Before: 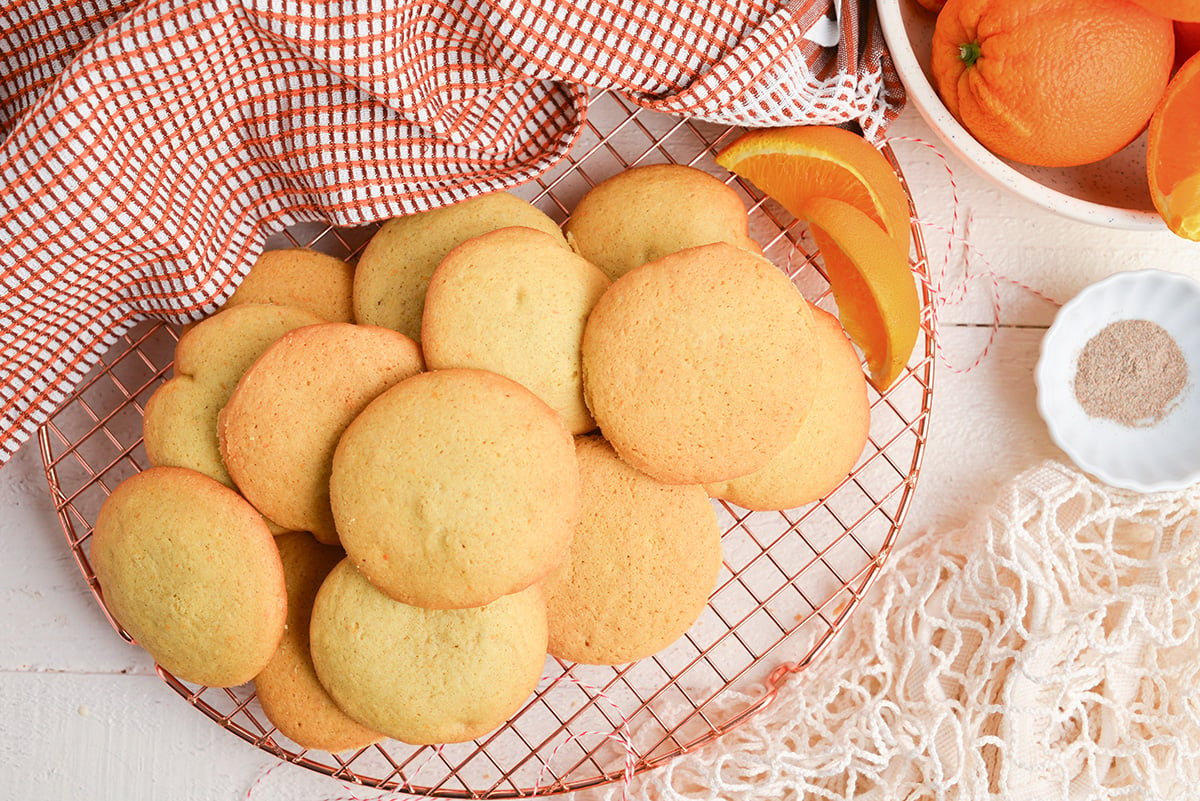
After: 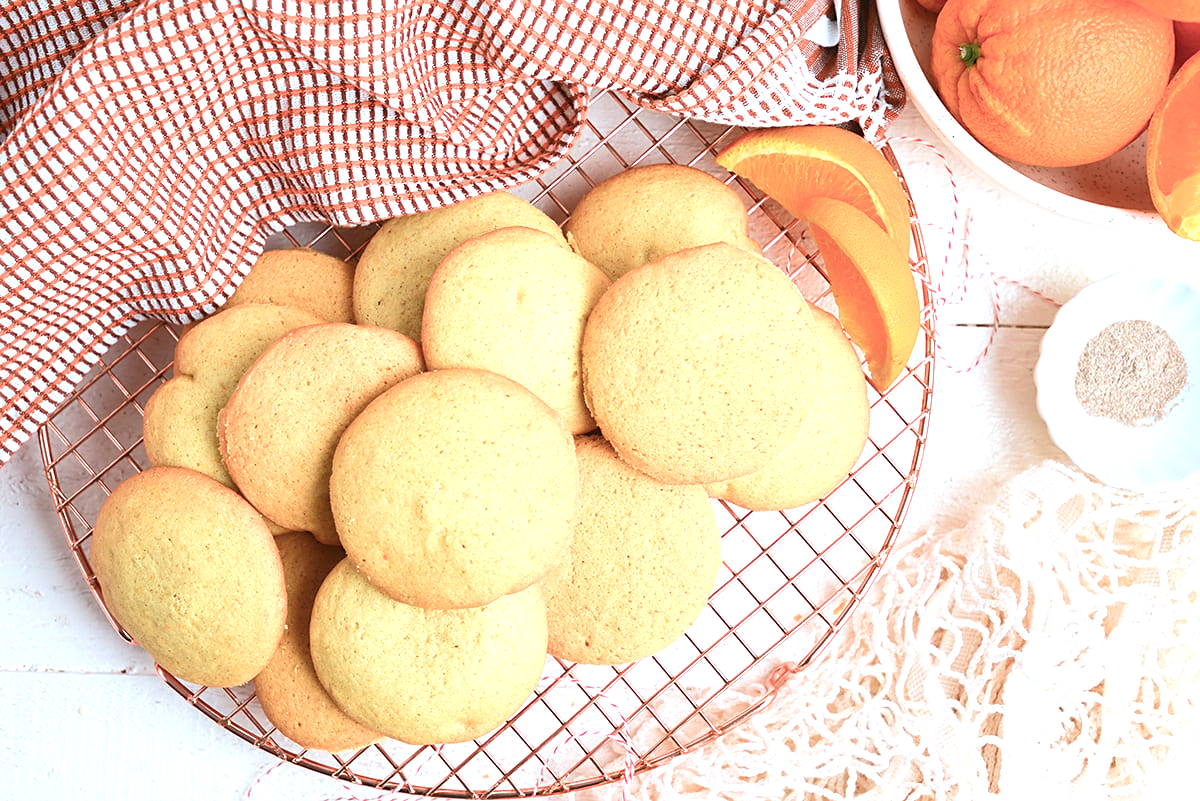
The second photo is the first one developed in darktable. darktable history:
color calibration: illuminant Planckian (black body), x 0.368, y 0.36, temperature 4275.8 K, gamut compression 2.99
exposure: black level correction 0, exposure 0.693 EV, compensate exposure bias true, compensate highlight preservation false
sharpen: amount 0.213
